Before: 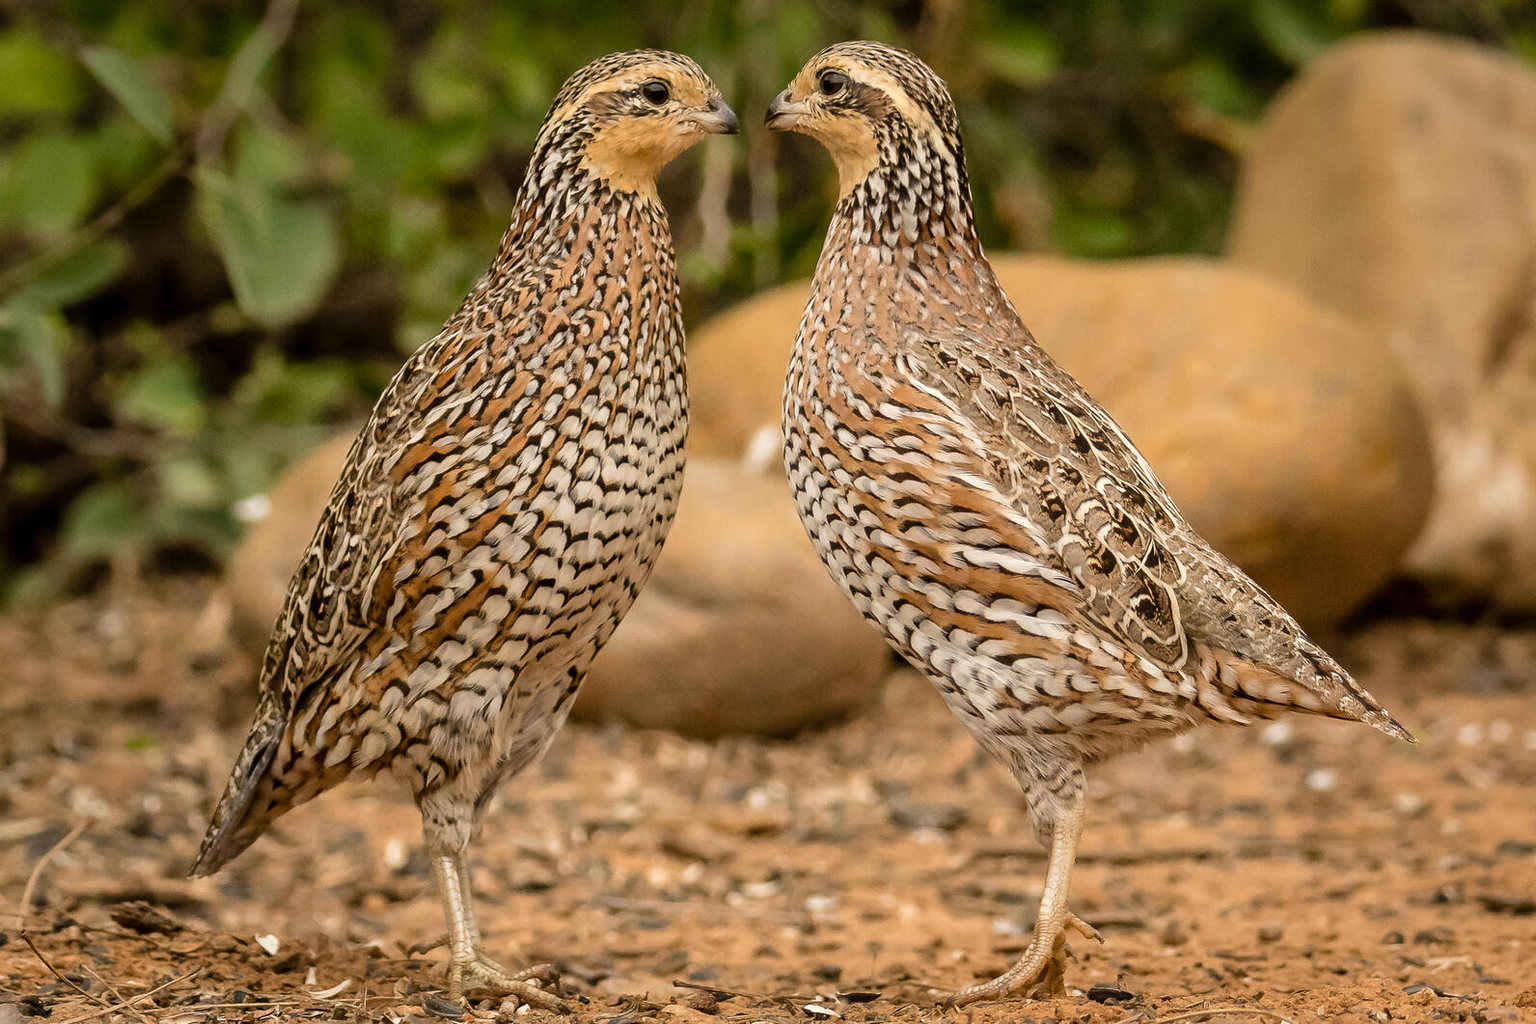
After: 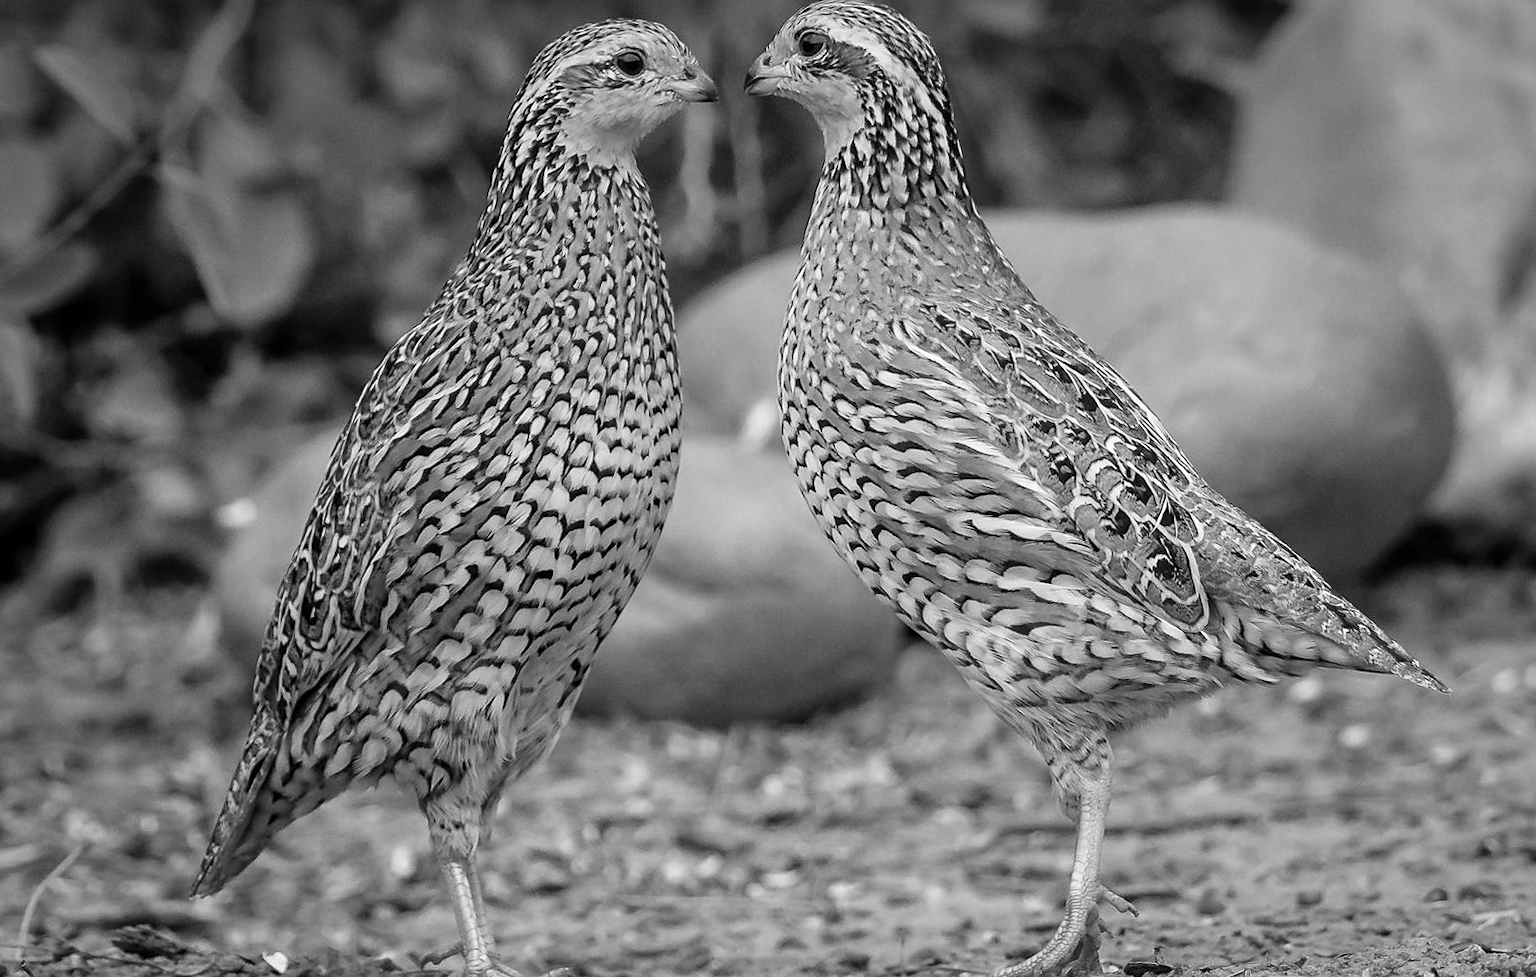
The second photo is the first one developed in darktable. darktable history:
sharpen: radius 1.559, amount 0.373, threshold 1.271
monochrome: on, module defaults
color balance rgb: shadows fall-off 101%, linear chroma grading › mid-tones 7.63%, perceptual saturation grading › mid-tones 11.68%, mask middle-gray fulcrum 22.45%, global vibrance 10.11%, saturation formula JzAzBz (2021)
rotate and perspective: rotation -3°, crop left 0.031, crop right 0.968, crop top 0.07, crop bottom 0.93
